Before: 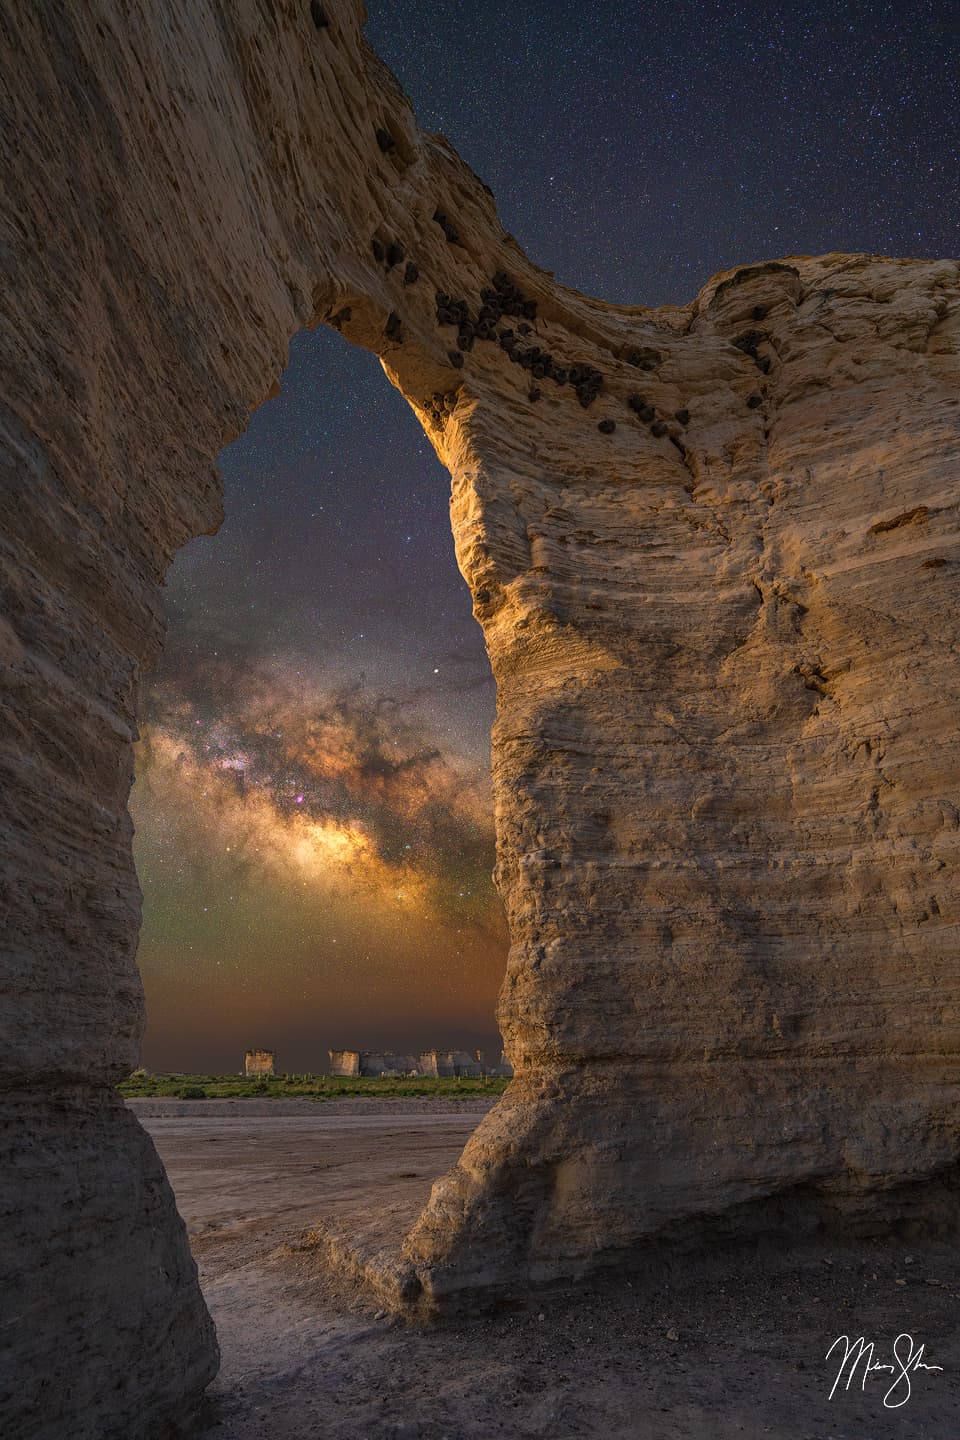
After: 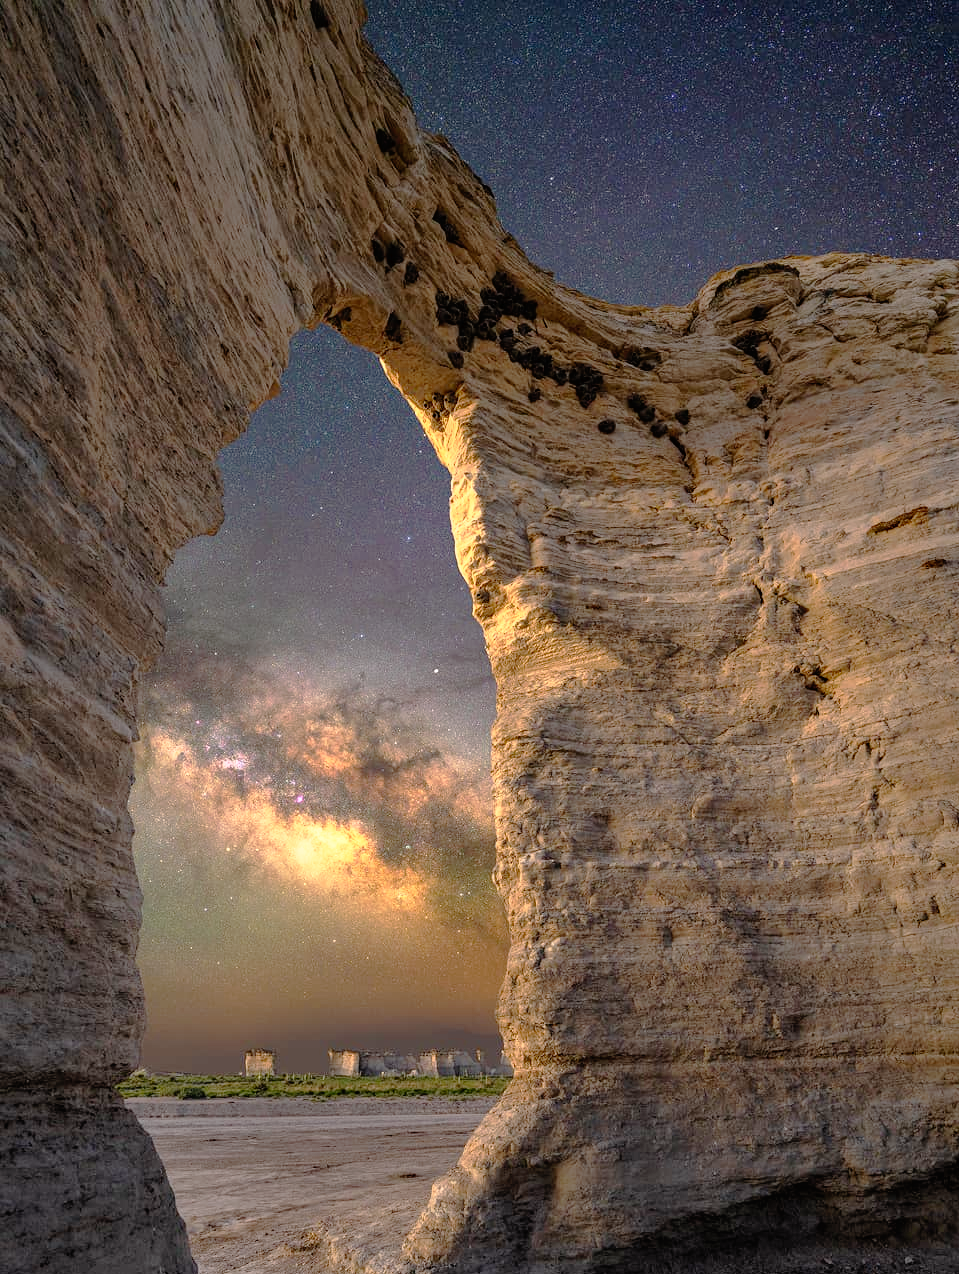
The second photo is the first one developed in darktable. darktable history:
crop and rotate: top 0%, bottom 11.49%
base curve: curves: ch0 [(0, 0) (0.005, 0.002) (0.193, 0.295) (0.399, 0.664) (0.75, 0.928) (1, 1)]
tone curve: curves: ch0 [(0, 0) (0.003, 0.007) (0.011, 0.011) (0.025, 0.021) (0.044, 0.04) (0.069, 0.07) (0.1, 0.129) (0.136, 0.187) (0.177, 0.254) (0.224, 0.325) (0.277, 0.398) (0.335, 0.461) (0.399, 0.513) (0.468, 0.571) (0.543, 0.624) (0.623, 0.69) (0.709, 0.777) (0.801, 0.86) (0.898, 0.953) (1, 1)], preserve colors none
